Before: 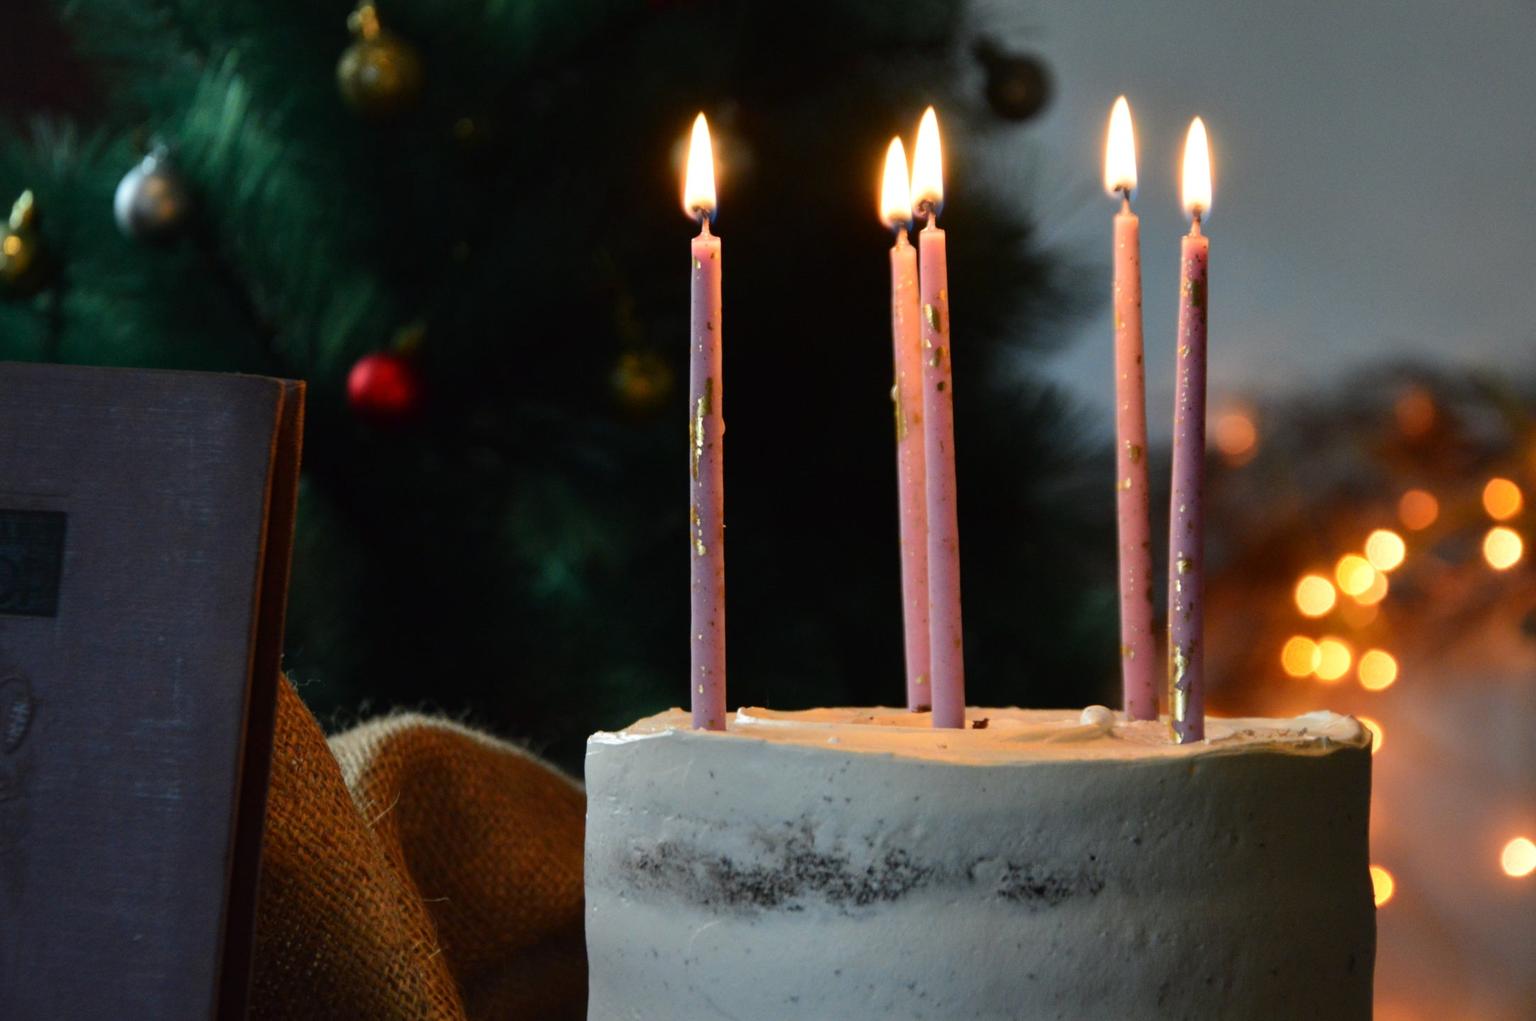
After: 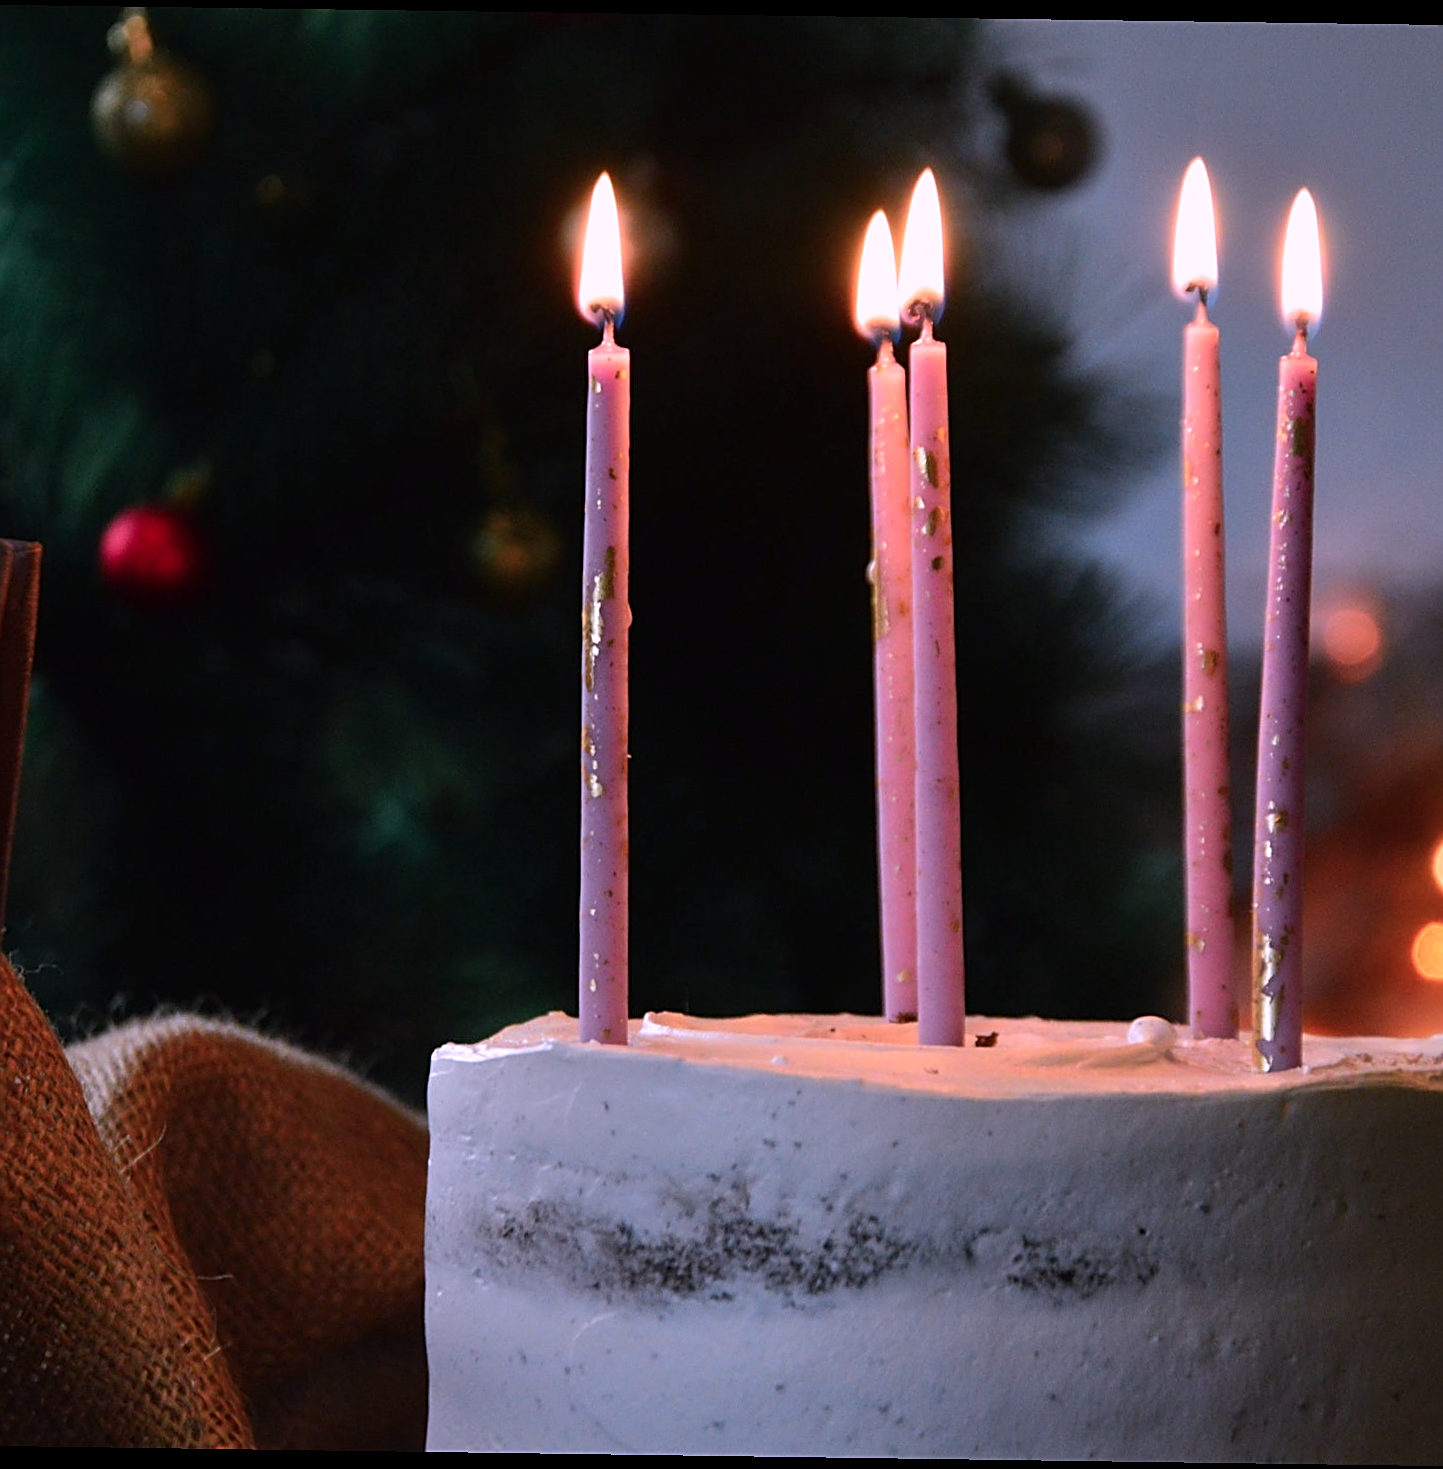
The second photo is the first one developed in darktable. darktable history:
rotate and perspective: rotation 0.8°, automatic cropping off
sharpen: amount 0.75
crop and rotate: left 18.442%, right 15.508%
color correction: highlights a* 15.03, highlights b* -25.07
